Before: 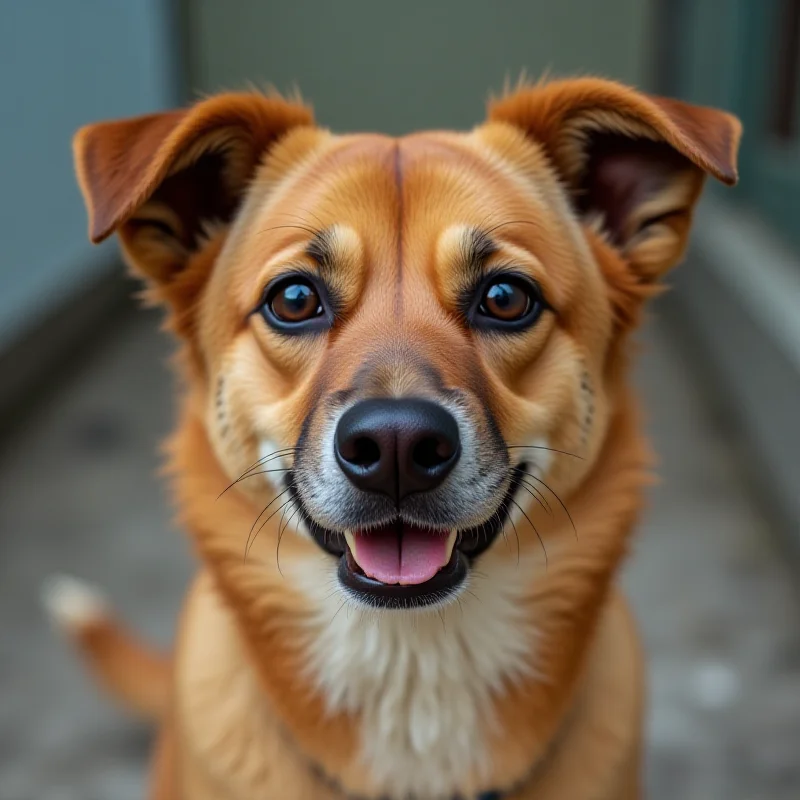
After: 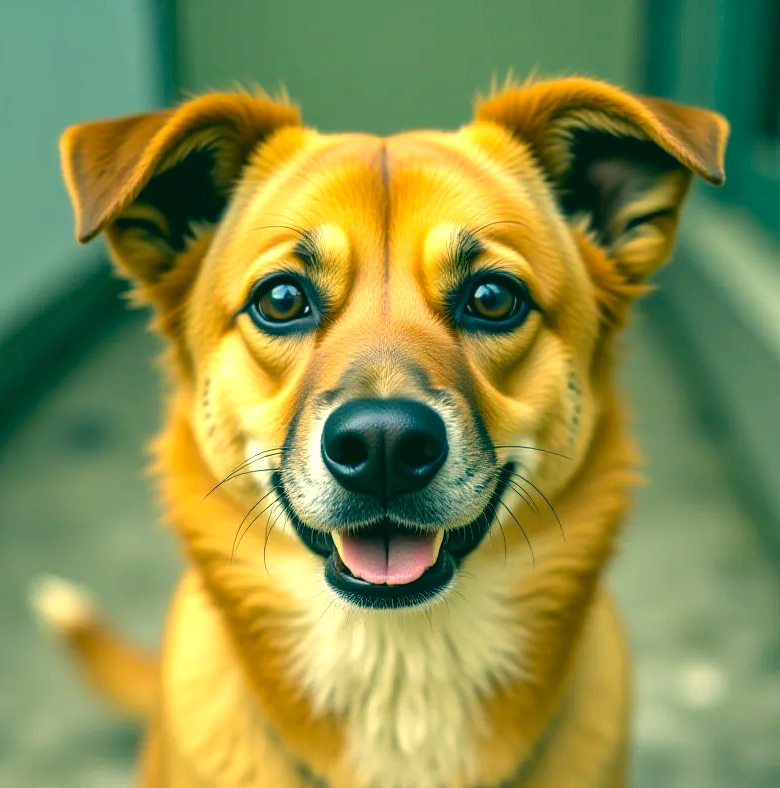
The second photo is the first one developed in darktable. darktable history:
crop and rotate: left 1.666%, right 0.725%, bottom 1.402%
tone equalizer: mask exposure compensation -0.492 EV
color correction: highlights a* 1.91, highlights b* 33.9, shadows a* -36.07, shadows b* -6.17
exposure: black level correction 0, exposure 1 EV, compensate exposure bias true, compensate highlight preservation false
